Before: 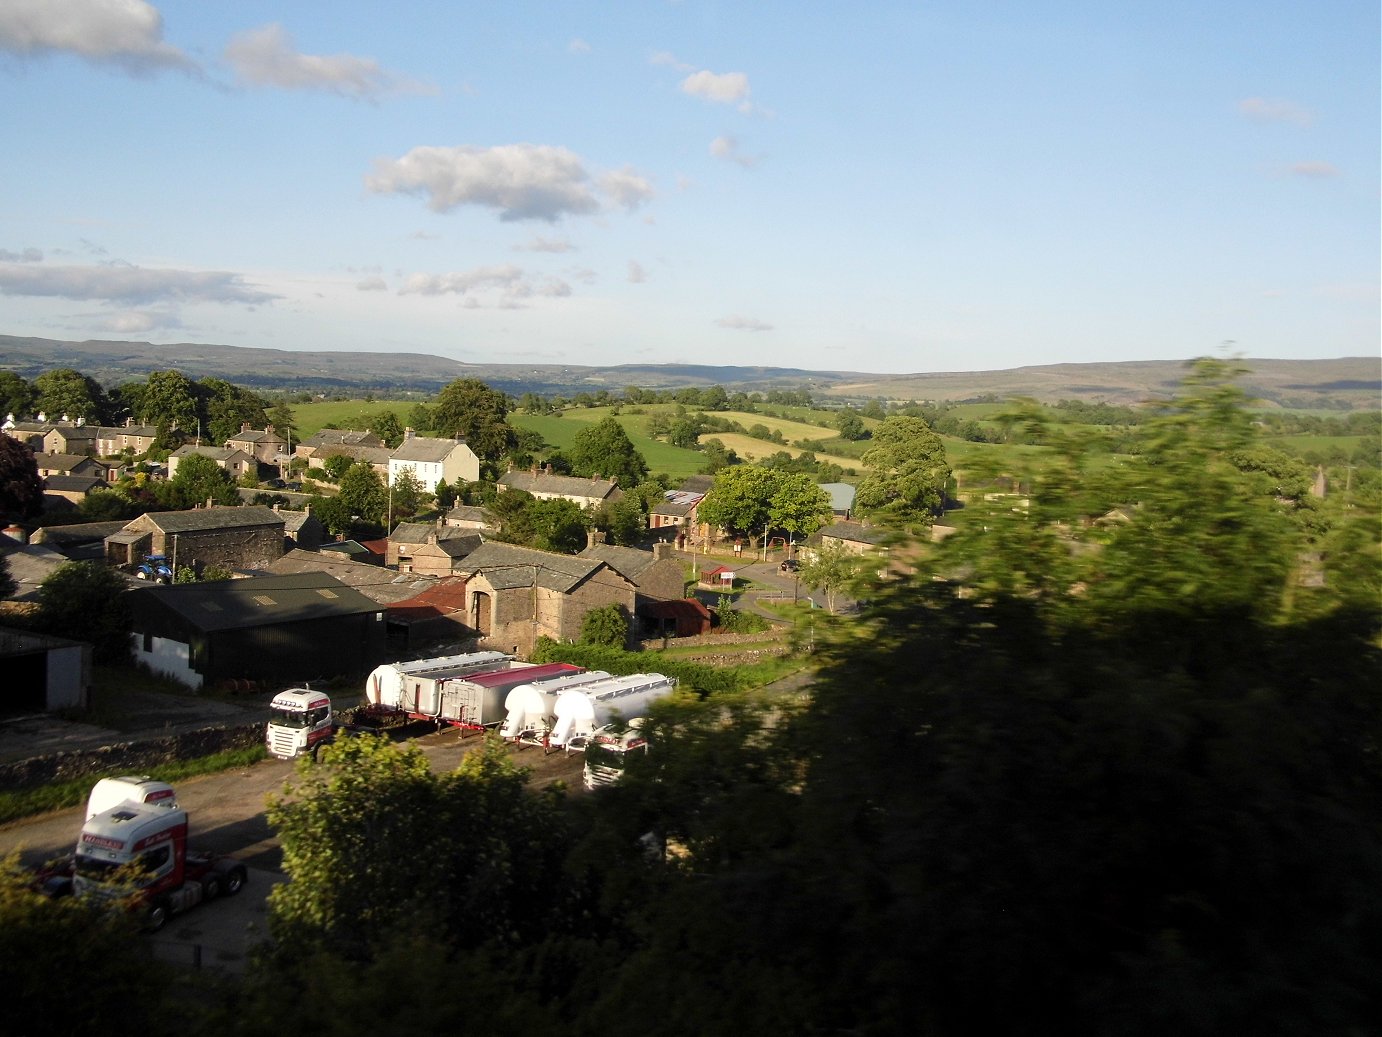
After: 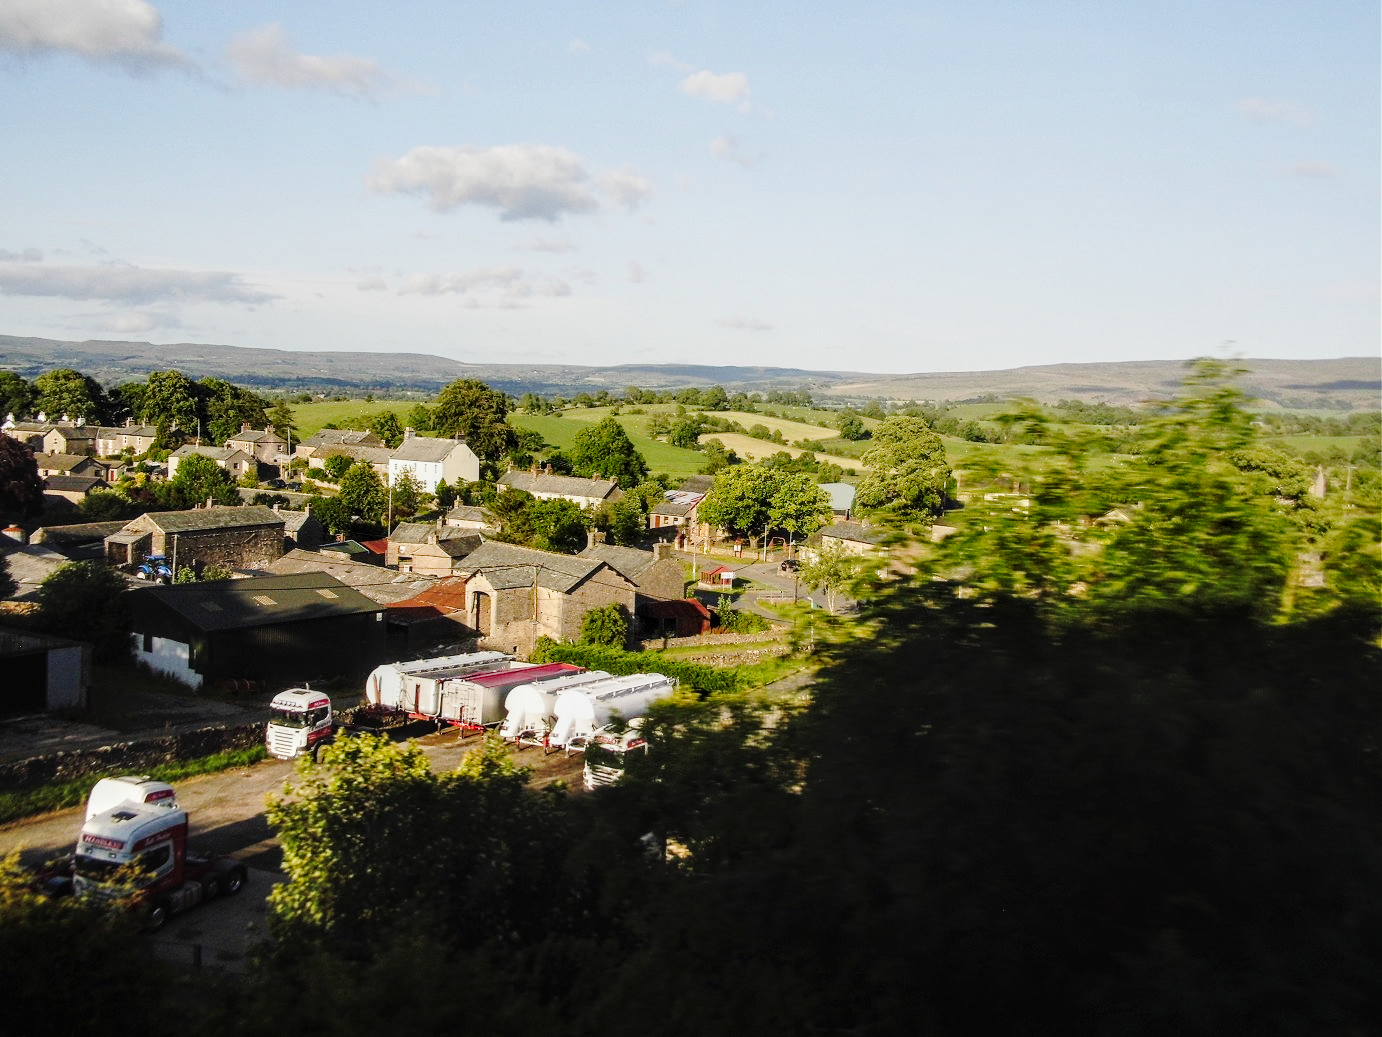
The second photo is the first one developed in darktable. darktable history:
local contrast: detail 130%
tone curve: curves: ch0 [(0, 0.011) (0.104, 0.085) (0.236, 0.234) (0.398, 0.507) (0.498, 0.621) (0.65, 0.757) (0.835, 0.883) (1, 0.961)]; ch1 [(0, 0) (0.353, 0.344) (0.43, 0.401) (0.479, 0.476) (0.502, 0.502) (0.54, 0.542) (0.602, 0.613) (0.638, 0.668) (0.693, 0.727) (1, 1)]; ch2 [(0, 0) (0.34, 0.314) (0.434, 0.43) (0.5, 0.506) (0.521, 0.54) (0.54, 0.56) (0.595, 0.613) (0.644, 0.729) (1, 1)], preserve colors none
